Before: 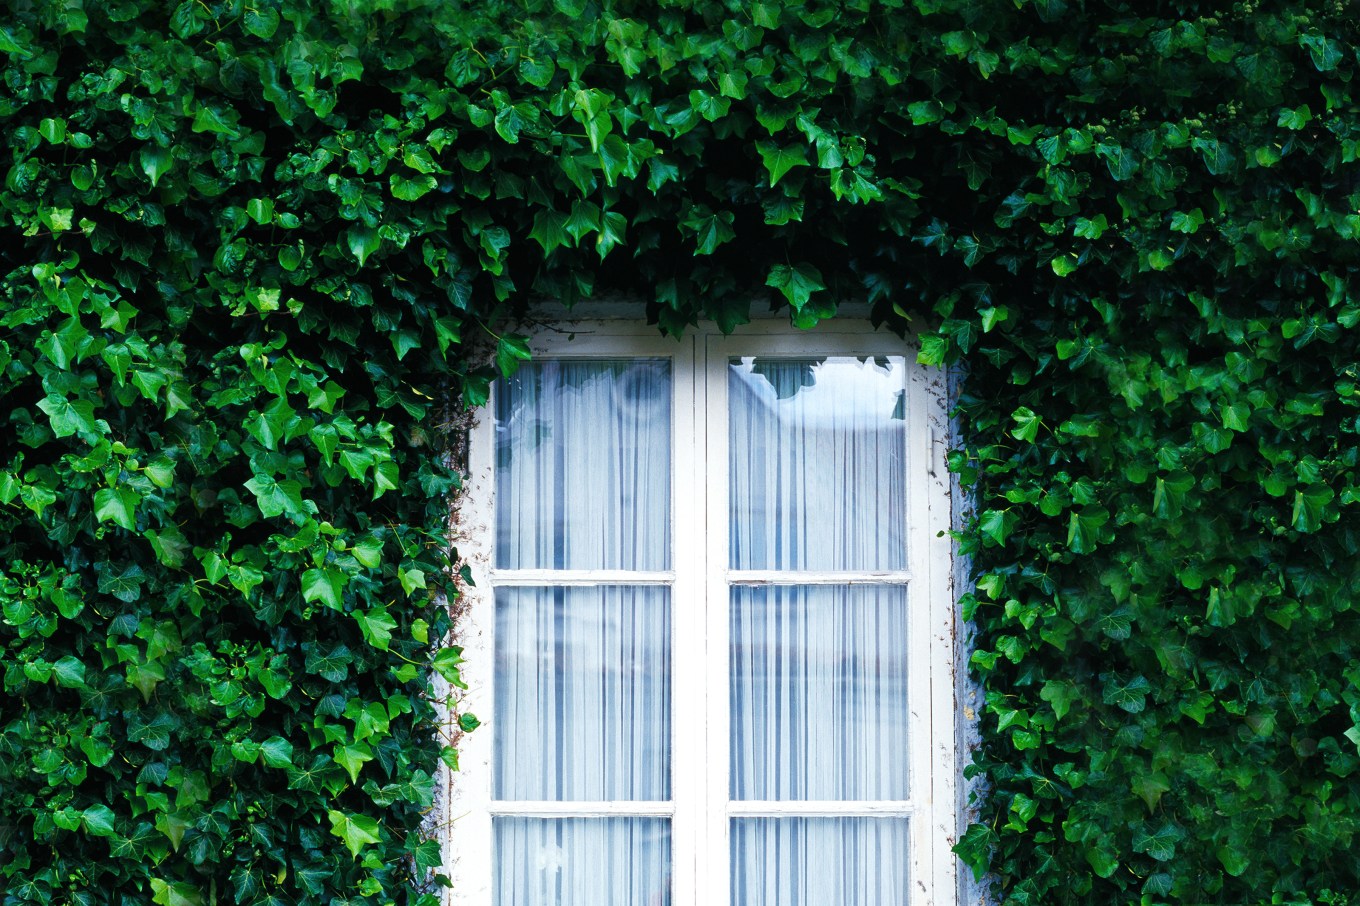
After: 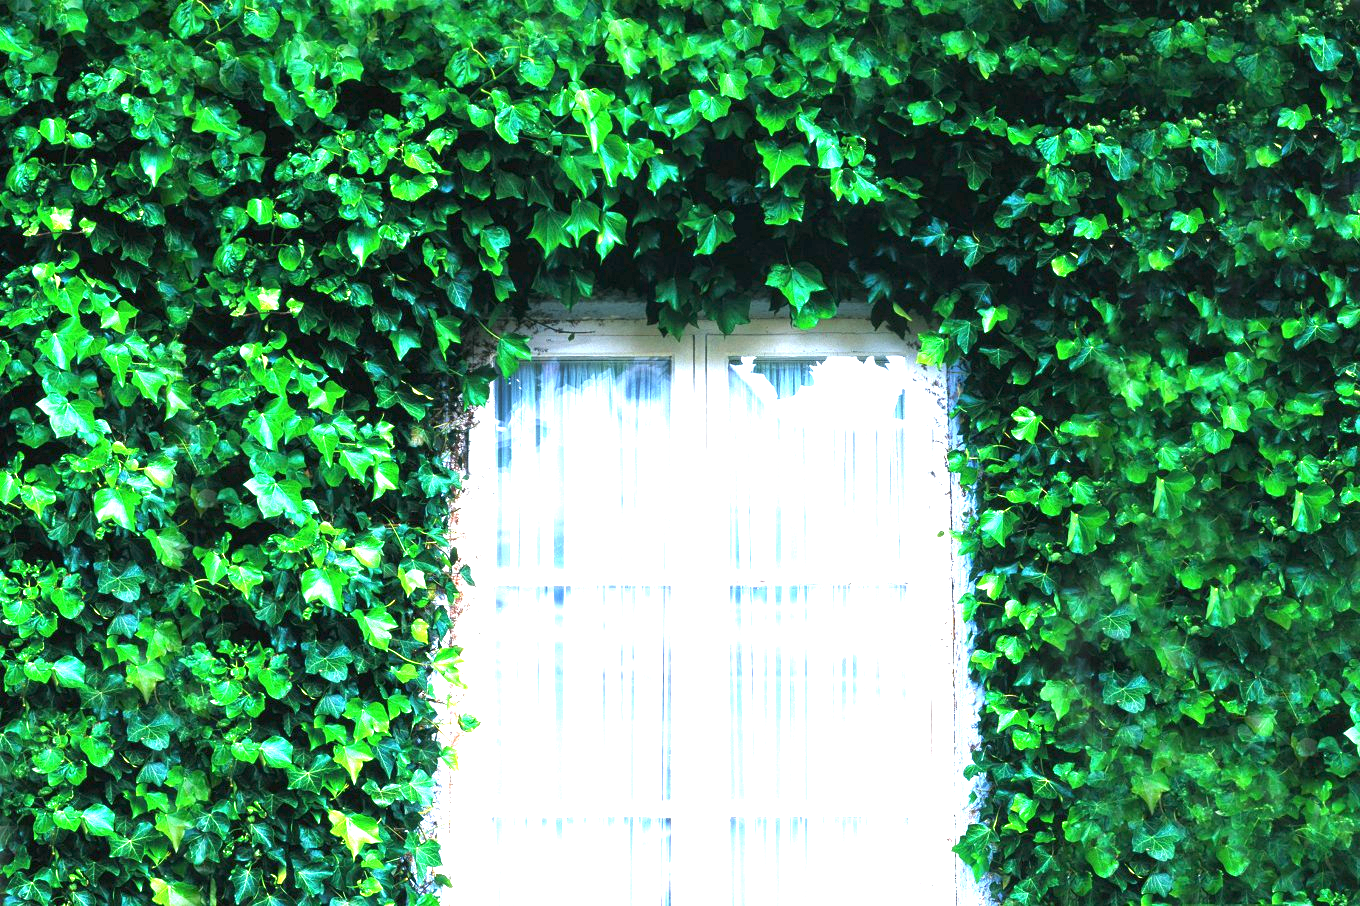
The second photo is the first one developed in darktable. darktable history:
exposure: exposure 2.267 EV, compensate exposure bias true, compensate highlight preservation false
